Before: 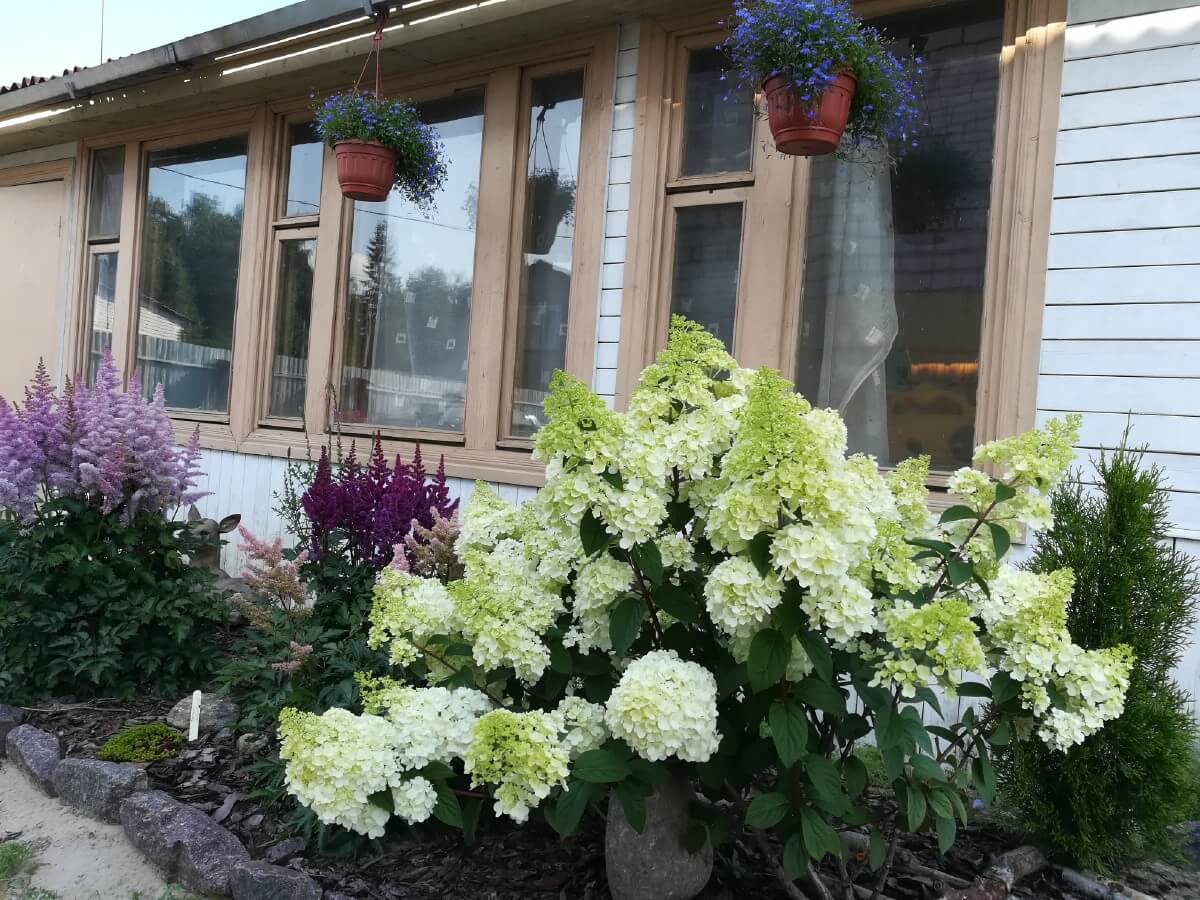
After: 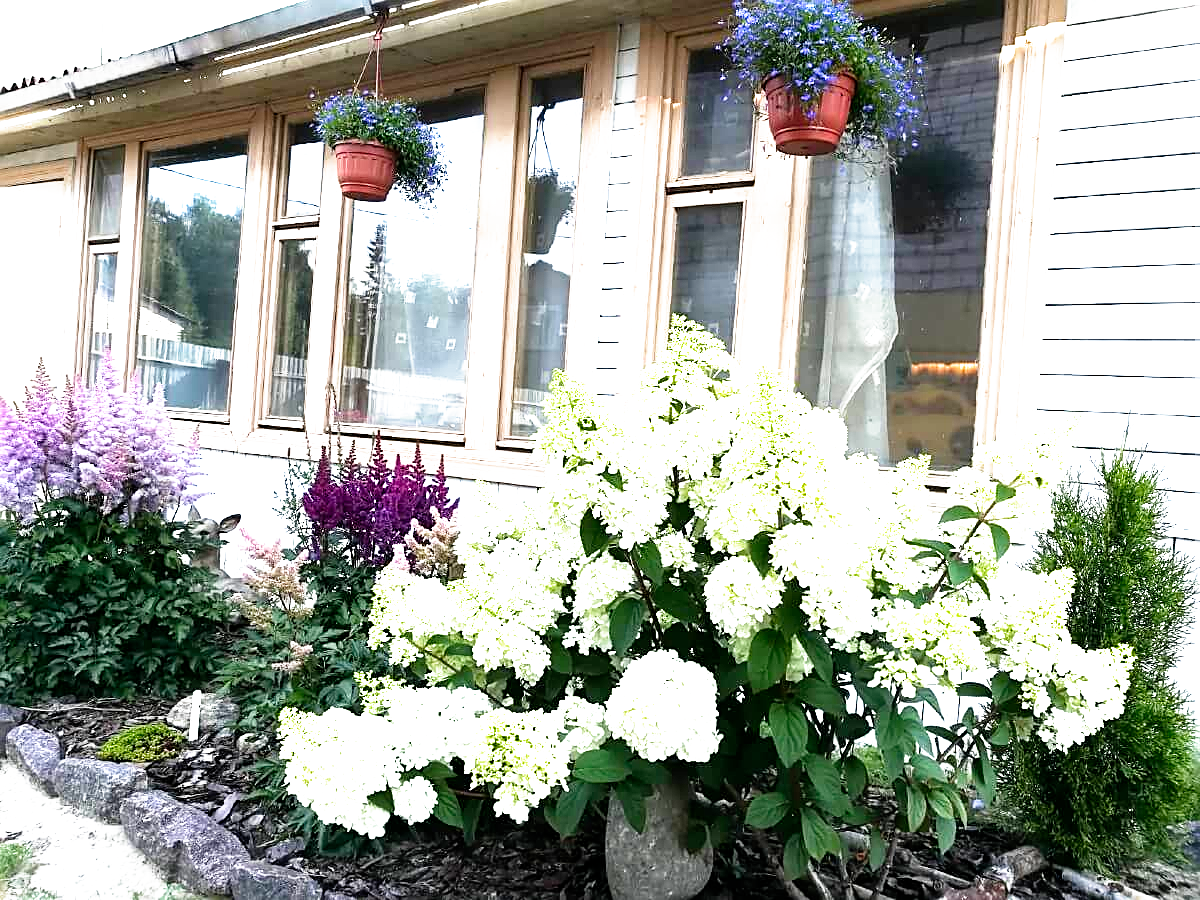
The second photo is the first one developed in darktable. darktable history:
exposure: black level correction 0, exposure 1.741 EV, compensate exposure bias true, compensate highlight preservation false
sharpen: on, module defaults
filmic rgb: black relative exposure -8.7 EV, white relative exposure 2.7 EV, threshold 3 EV, target black luminance 0%, hardness 6.25, latitude 75%, contrast 1.325, highlights saturation mix -5%, preserve chrominance no, color science v5 (2021), iterations of high-quality reconstruction 0, enable highlight reconstruction true
